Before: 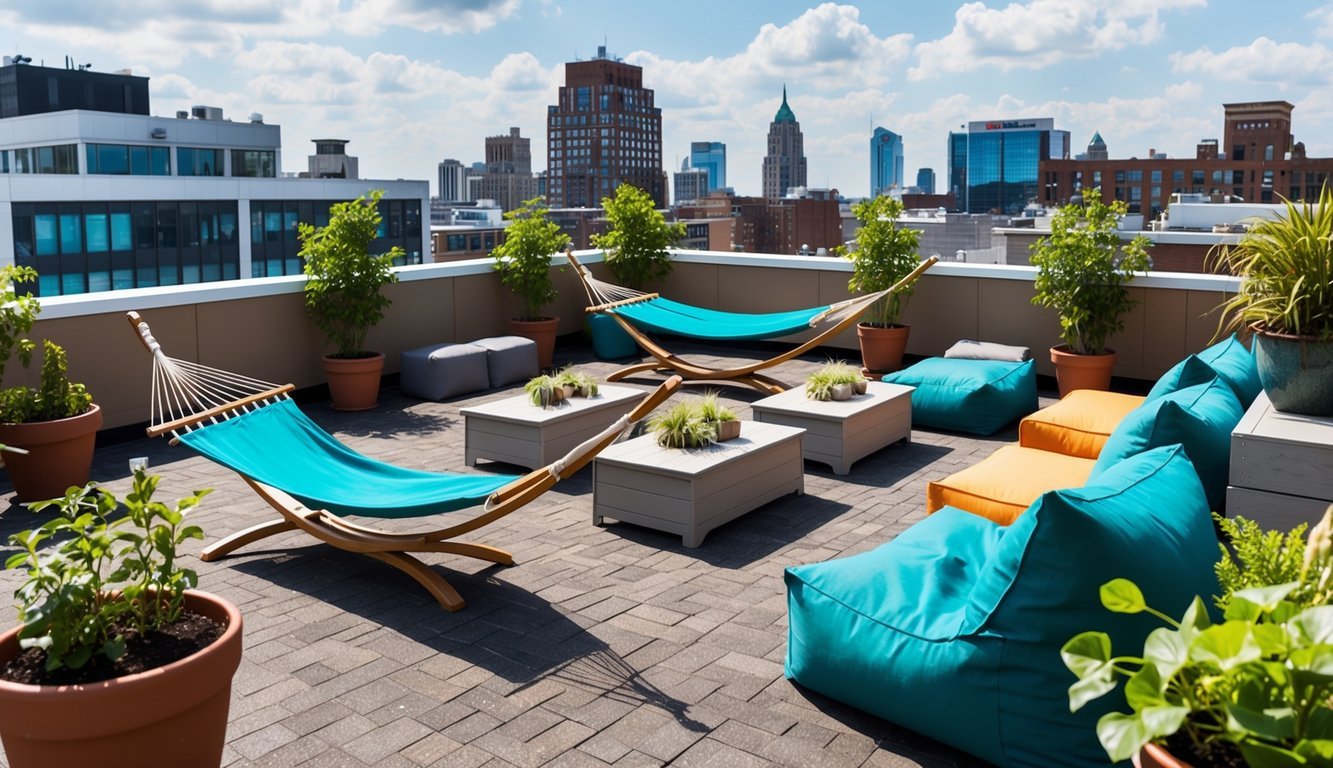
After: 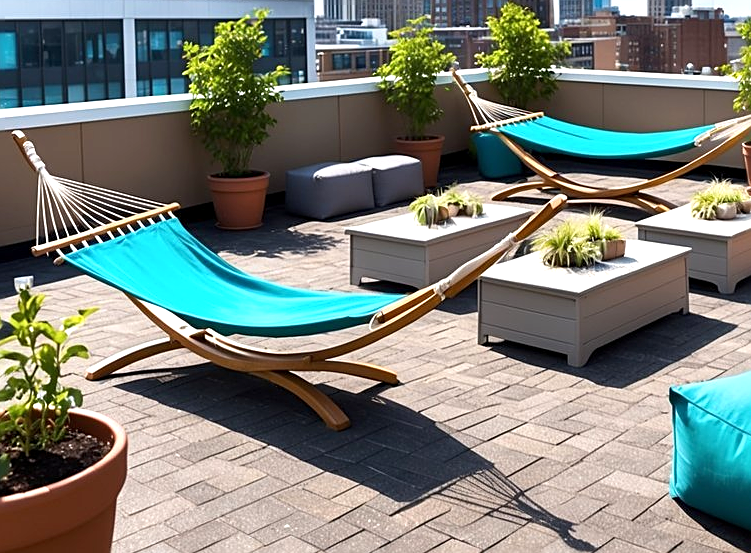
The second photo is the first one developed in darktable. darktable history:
exposure: black level correction 0.001, exposure 0.498 EV, compensate highlight preservation false
shadows and highlights: shadows -8.12, white point adjustment 1.63, highlights 11.57
sharpen: on, module defaults
crop: left 8.655%, top 23.63%, right 34.94%, bottom 4.266%
